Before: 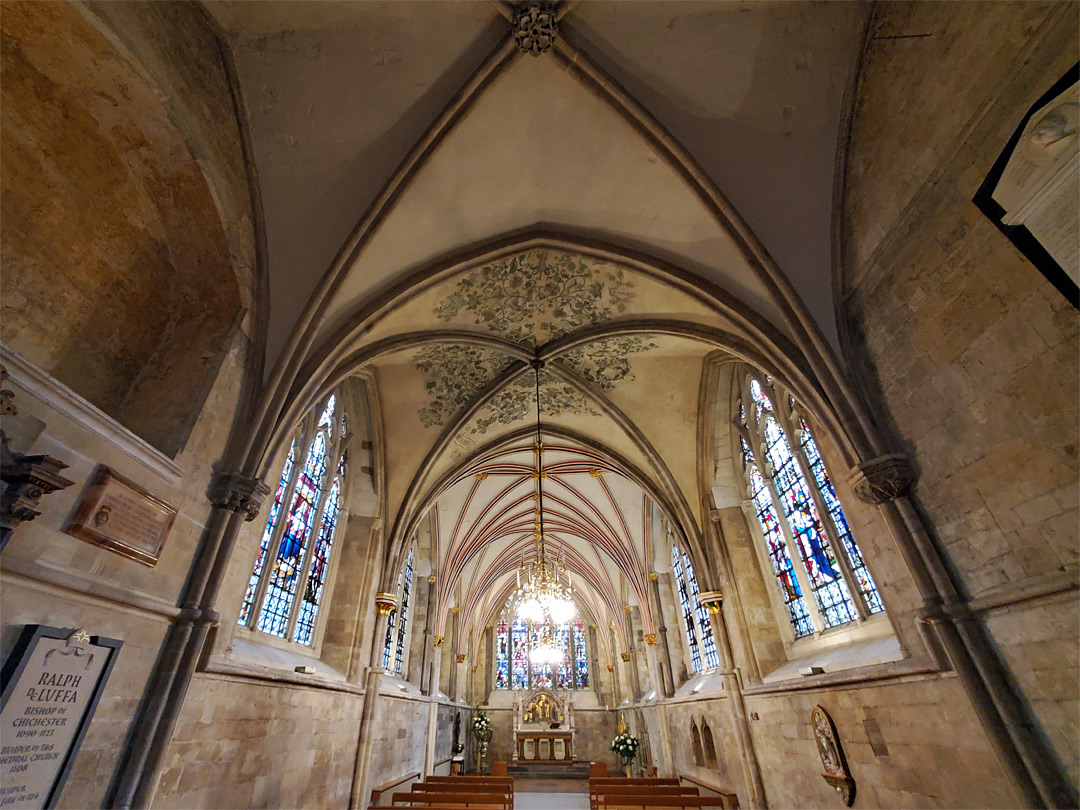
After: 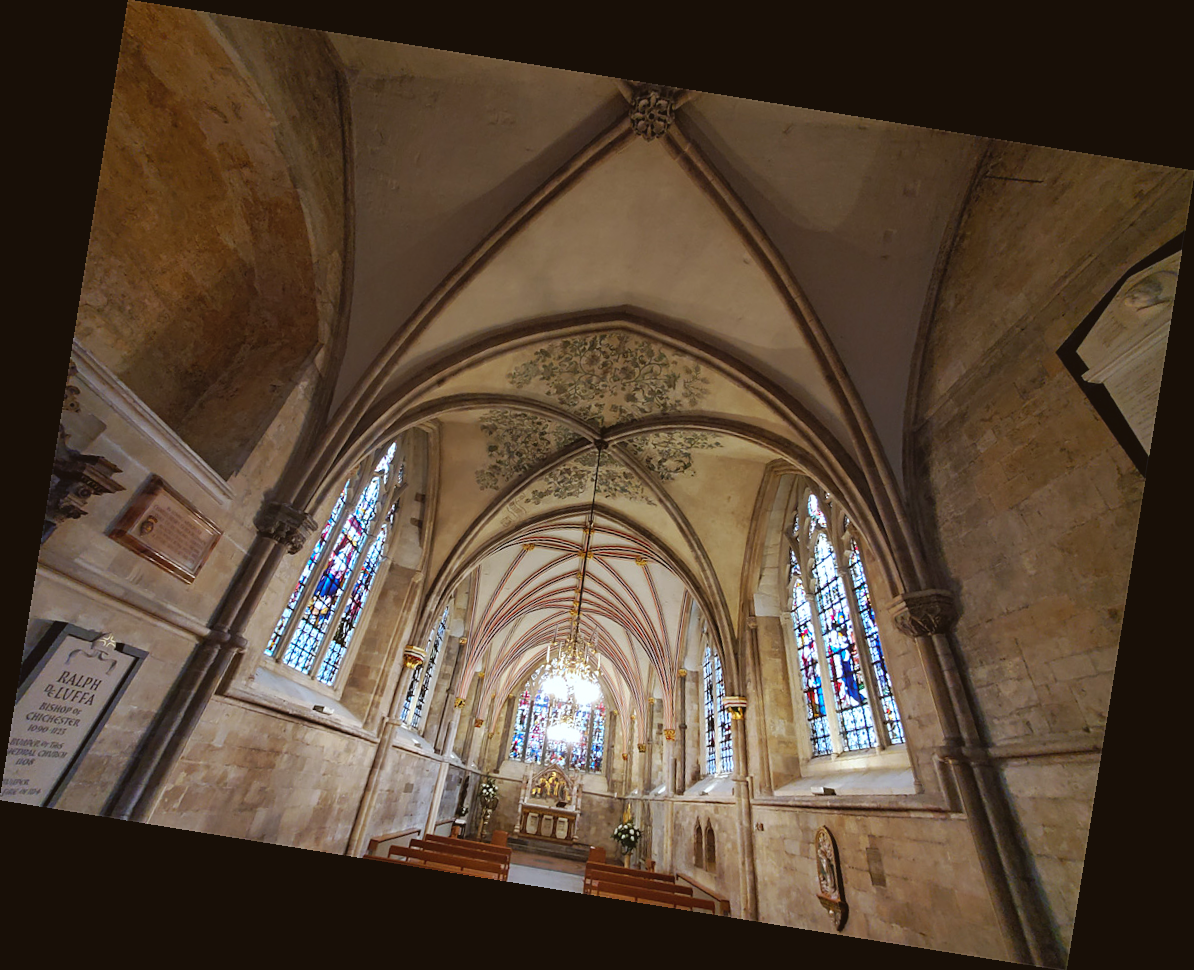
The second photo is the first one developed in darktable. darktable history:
color balance: contrast 10%
contrast brightness saturation: contrast -0.1, saturation -0.1
tone equalizer: on, module defaults
rotate and perspective: rotation 9.12°, automatic cropping off
color correction: highlights a* -3.28, highlights b* -6.24, shadows a* 3.1, shadows b* 5.19
